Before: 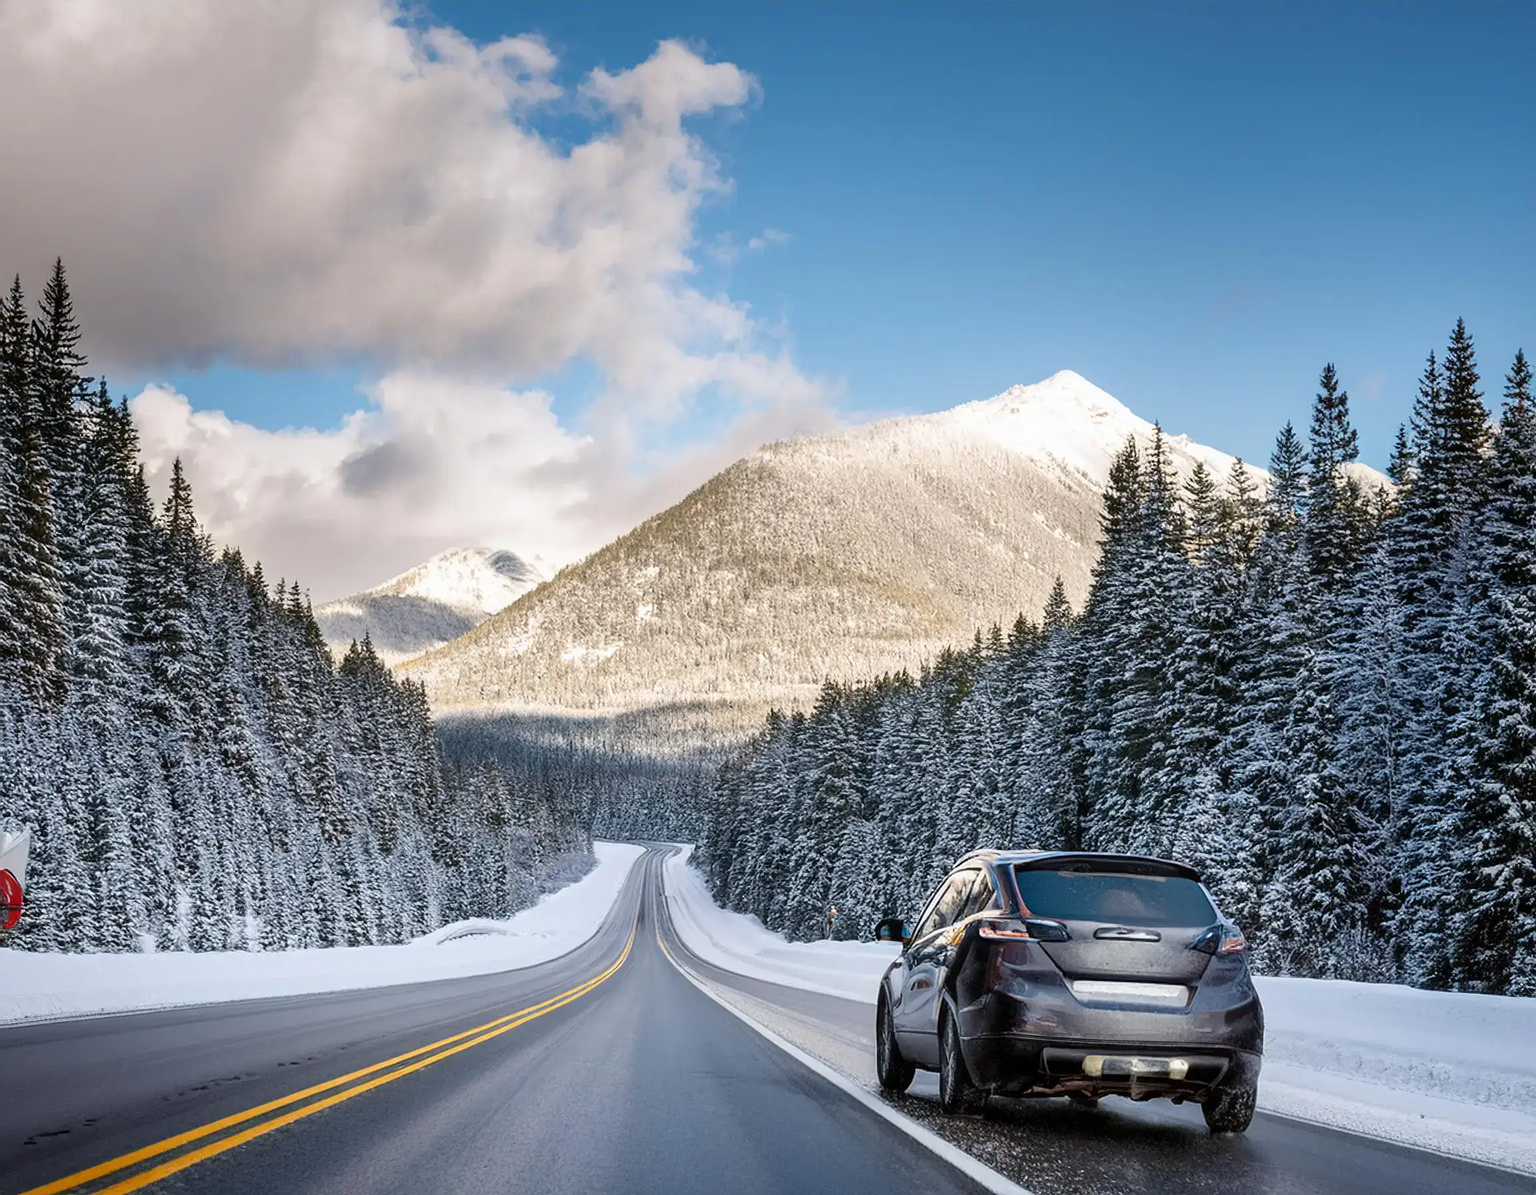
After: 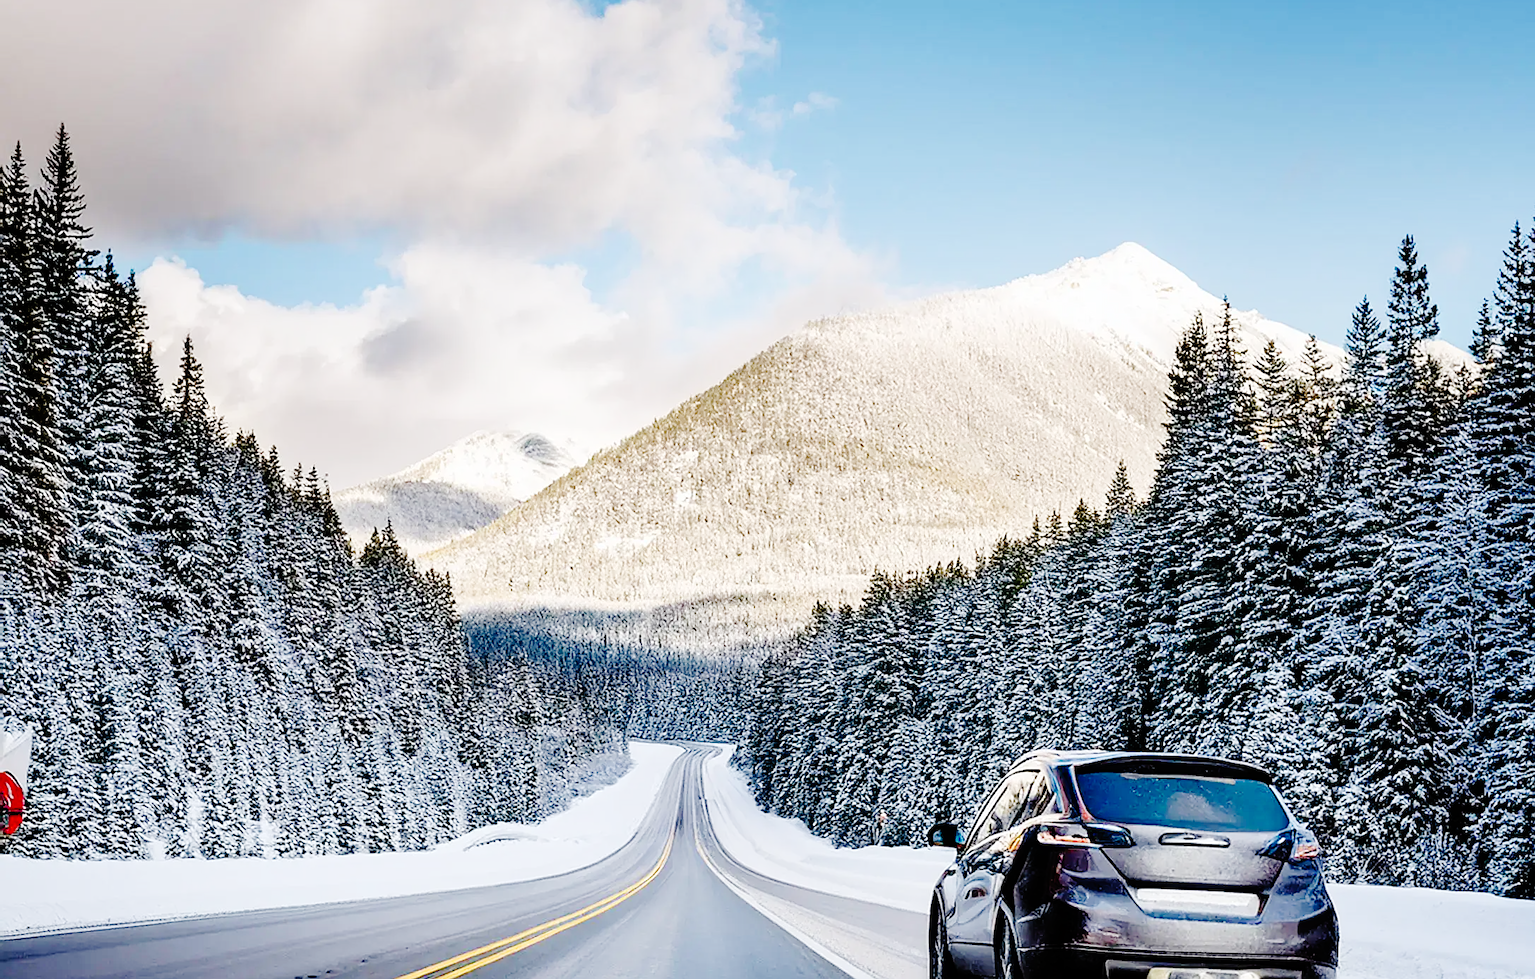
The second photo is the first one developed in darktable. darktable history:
sharpen: on, module defaults
crop and rotate: angle 0.032°, top 11.847%, right 5.512%, bottom 10.682%
levels: mode automatic
base curve: curves: ch0 [(0, 0) (0.036, 0.01) (0.123, 0.254) (0.258, 0.504) (0.507, 0.748) (1, 1)], preserve colors none
